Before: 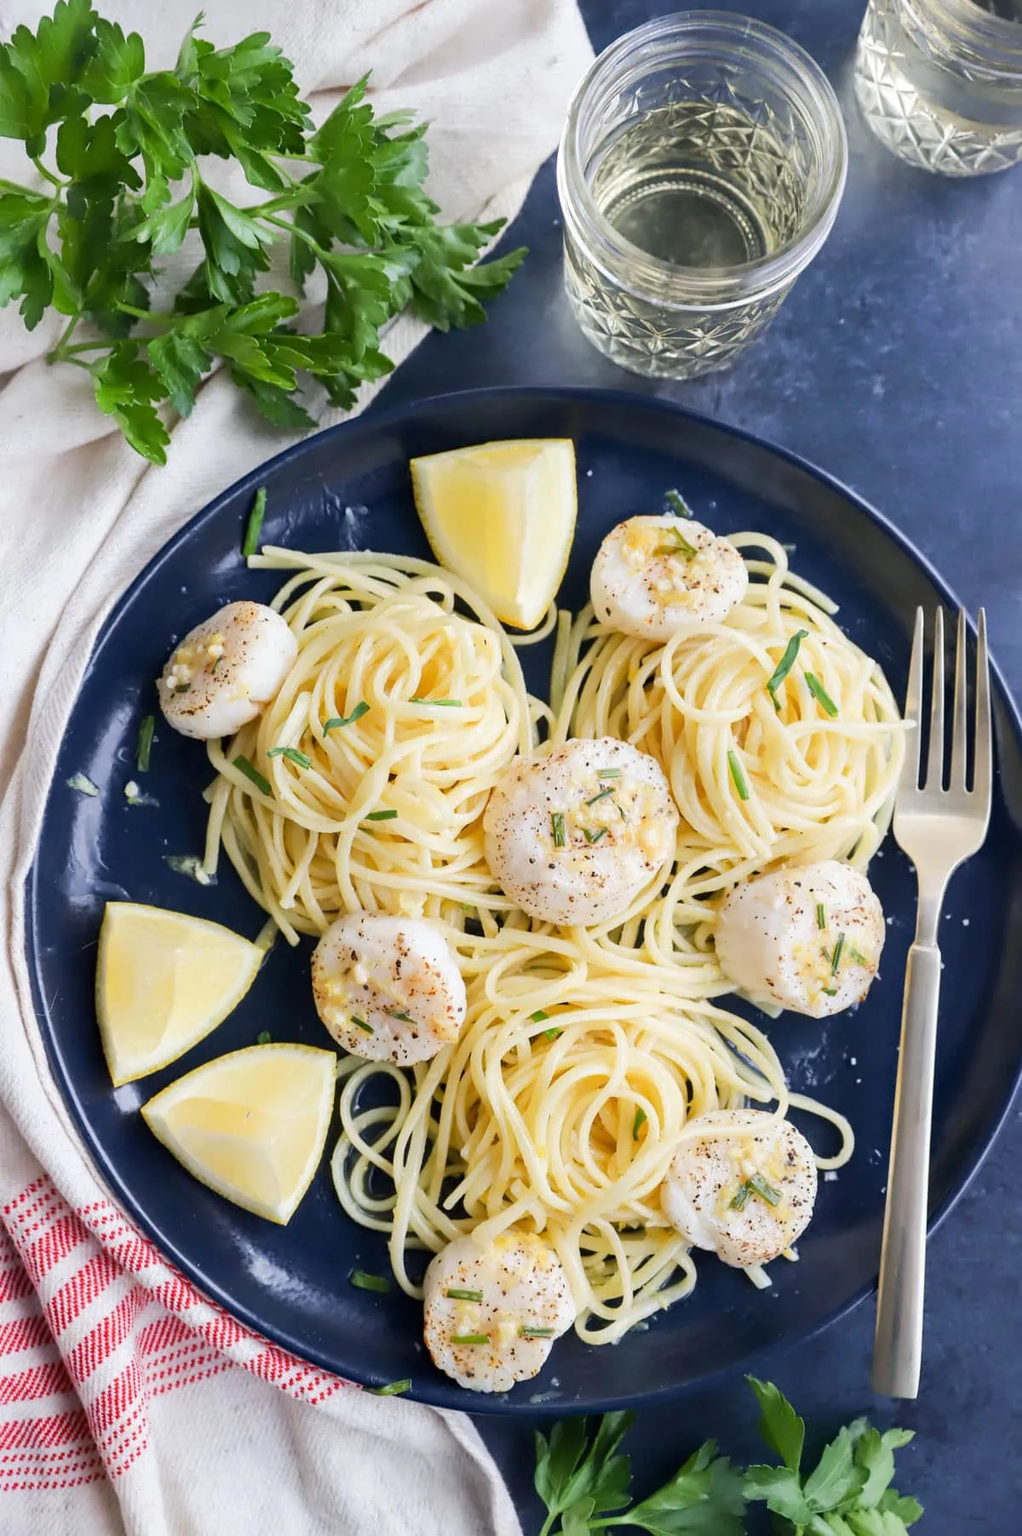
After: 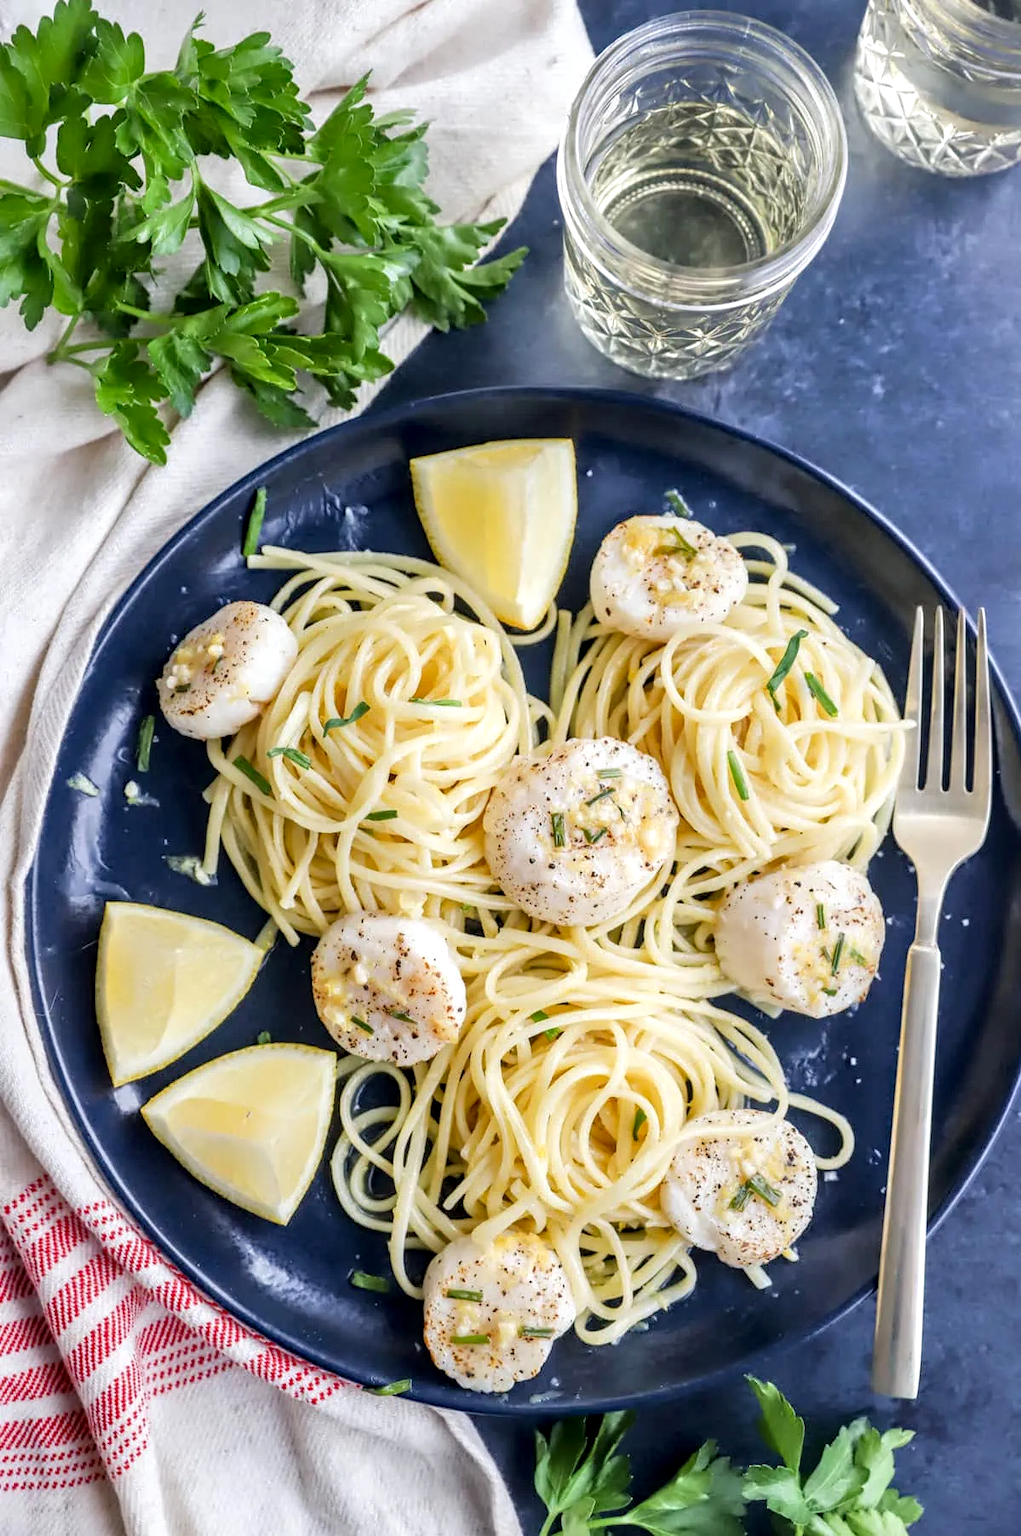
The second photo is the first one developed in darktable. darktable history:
tone equalizer: -8 EV 0.001 EV, -7 EV -0.004 EV, -6 EV 0.009 EV, -5 EV 0.032 EV, -4 EV 0.276 EV, -3 EV 0.644 EV, -2 EV 0.584 EV, -1 EV 0.187 EV, +0 EV 0.024 EV
local contrast: detail 144%
